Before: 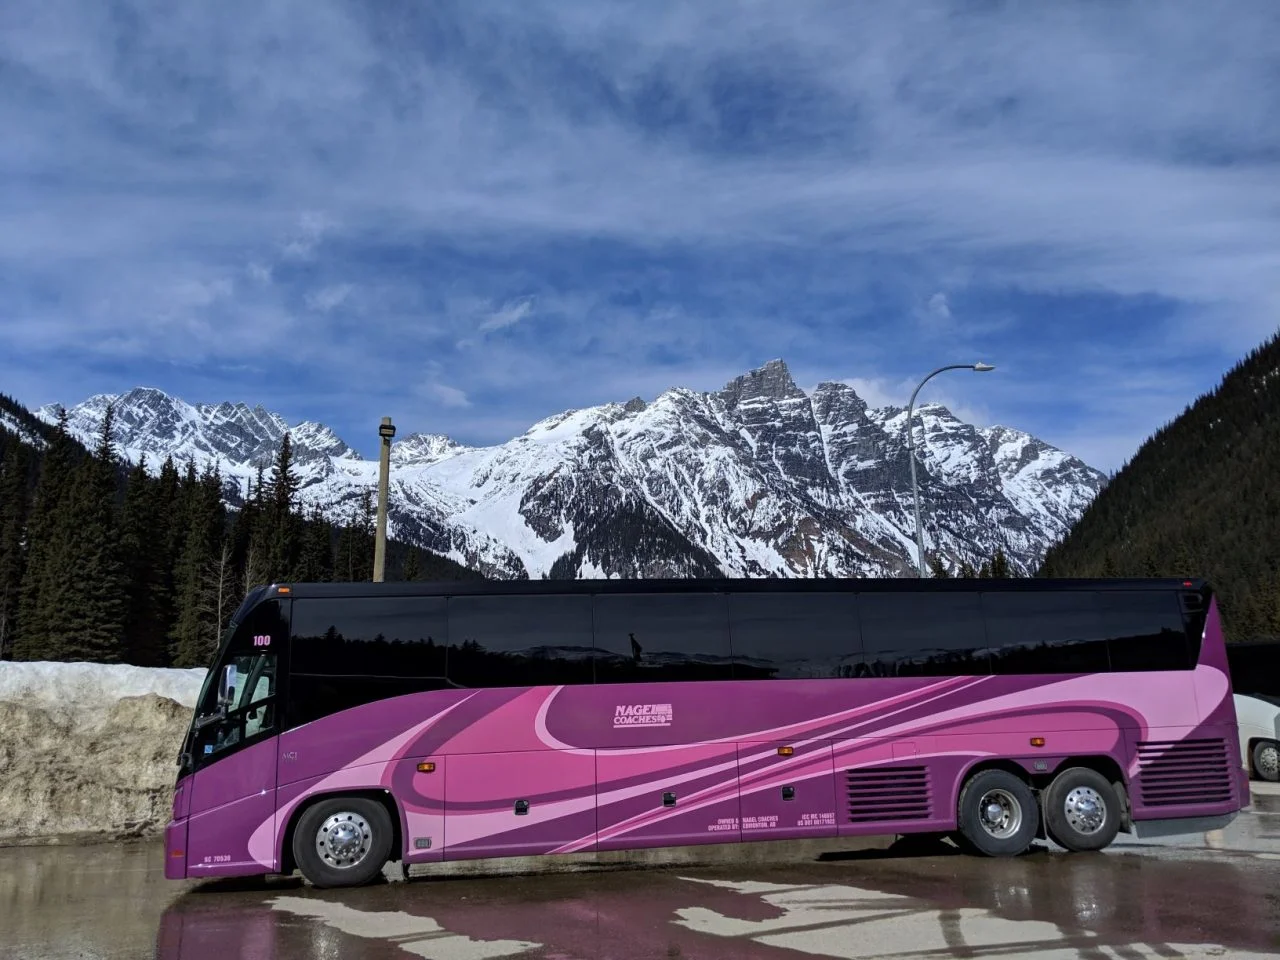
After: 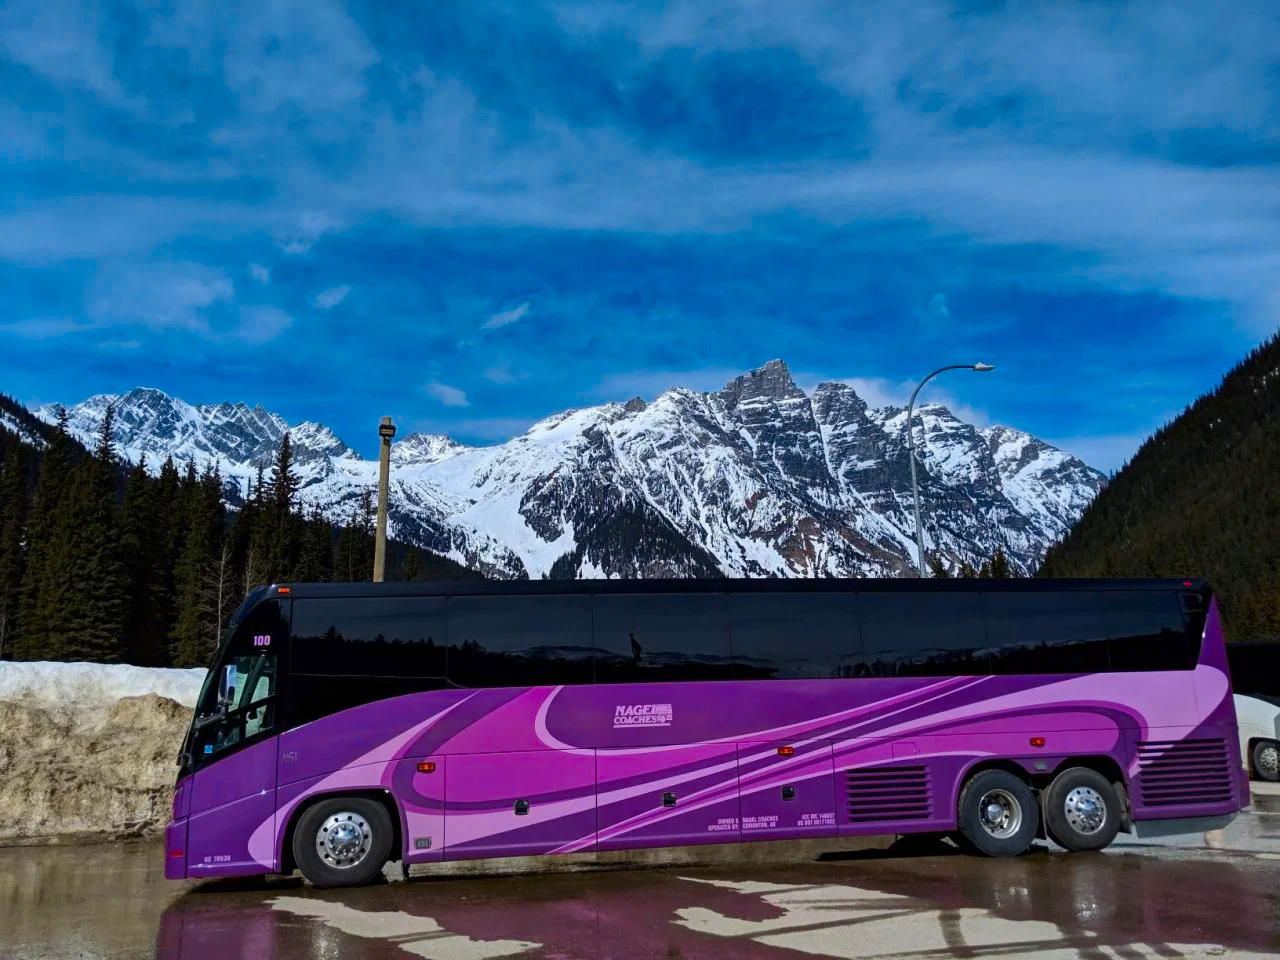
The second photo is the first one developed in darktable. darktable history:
contrast brightness saturation: contrast 0.142
color zones: curves: ch0 [(0.473, 0.374) (0.742, 0.784)]; ch1 [(0.354, 0.737) (0.742, 0.705)]; ch2 [(0.318, 0.421) (0.758, 0.532)]
